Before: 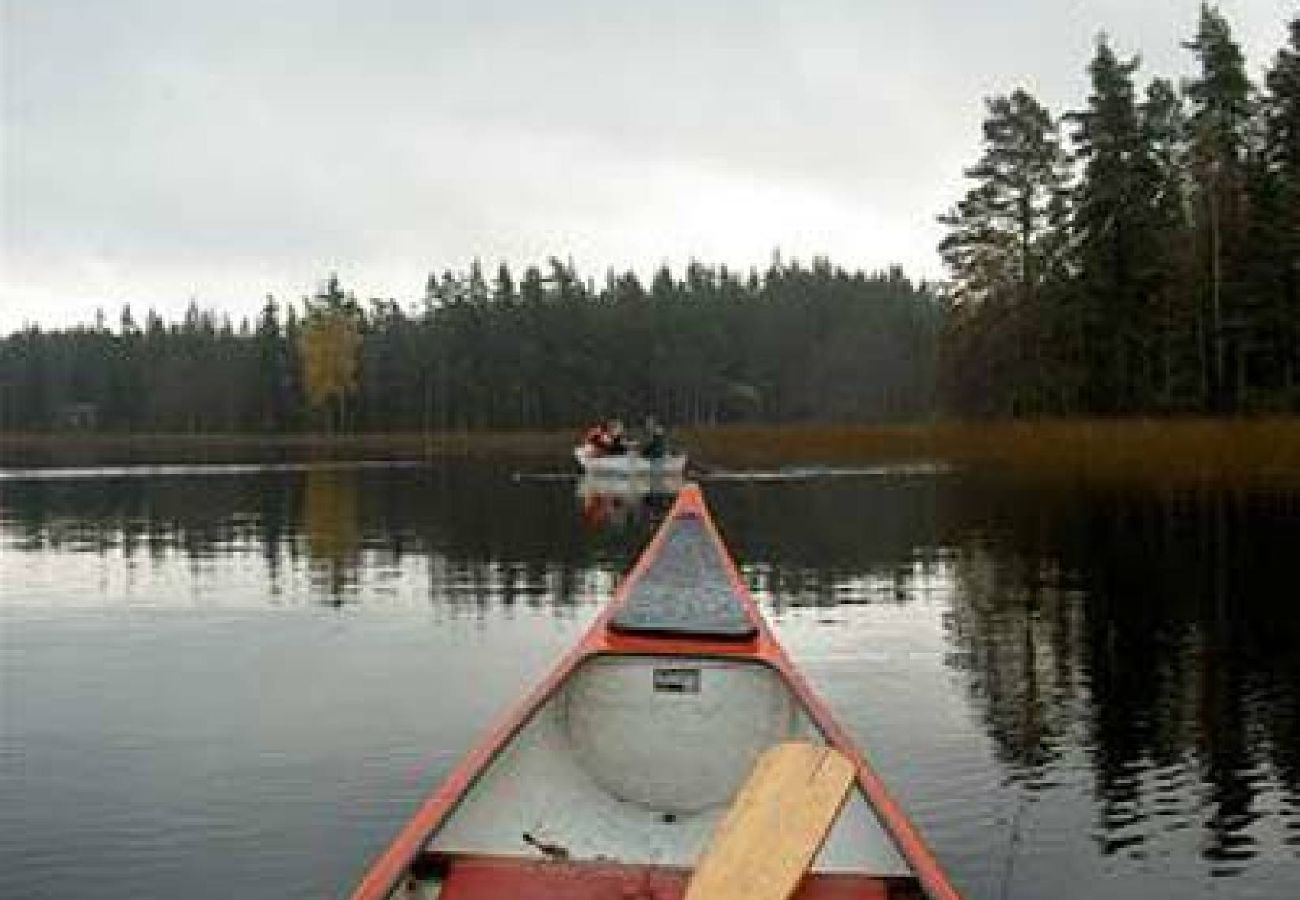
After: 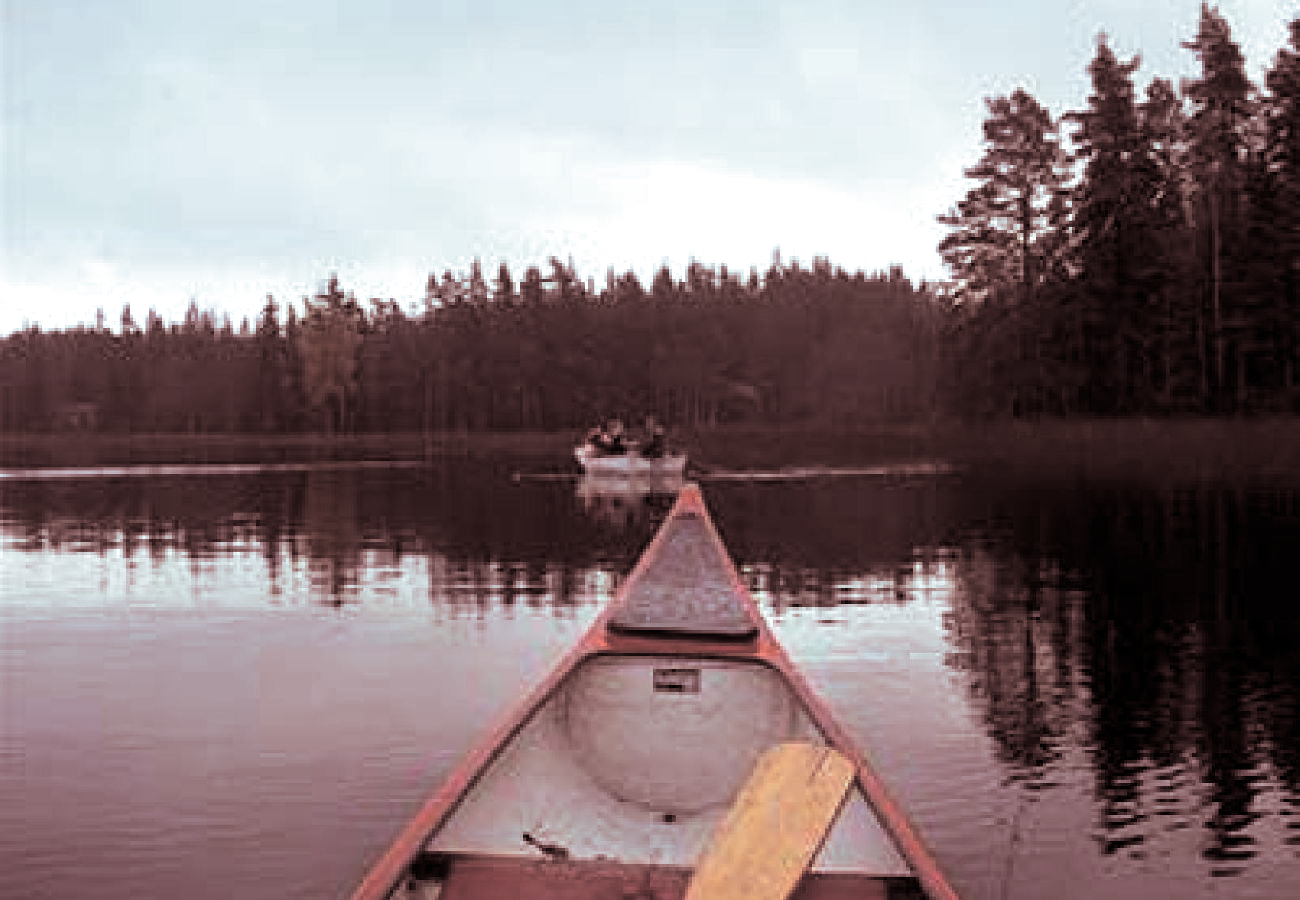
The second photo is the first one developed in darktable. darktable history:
white balance: red 1.05, blue 1.072
color balance rgb: perceptual saturation grading › global saturation 8.89%, saturation formula JzAzBz (2021)
split-toning: shadows › saturation 0.3, highlights › hue 180°, highlights › saturation 0.3, compress 0%
